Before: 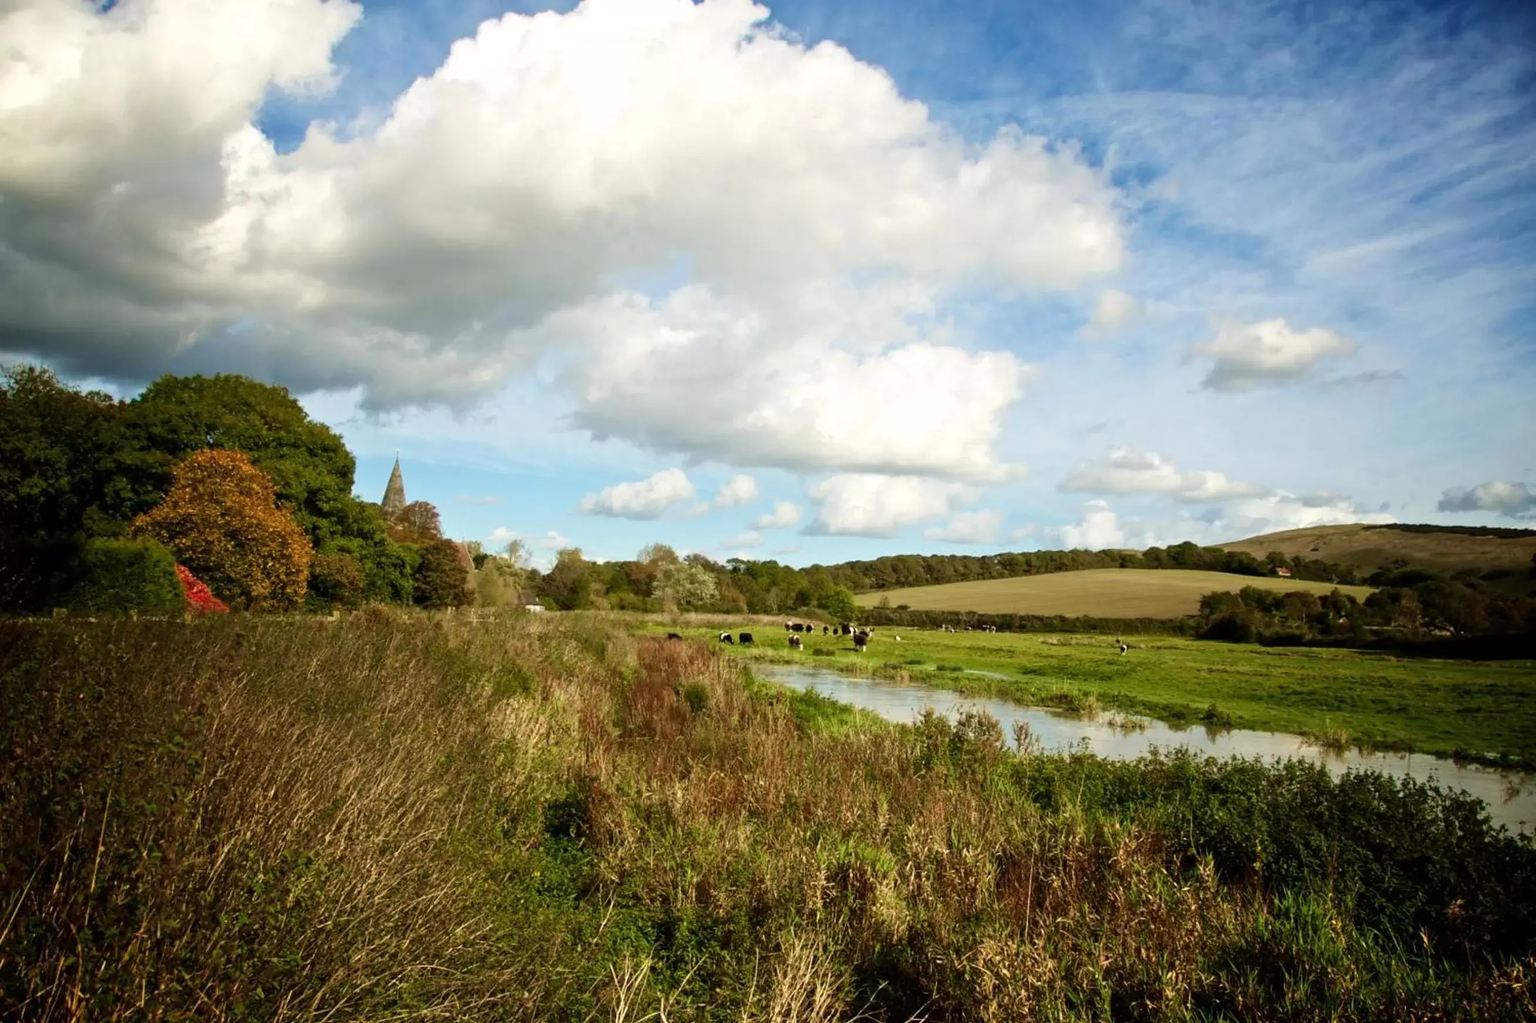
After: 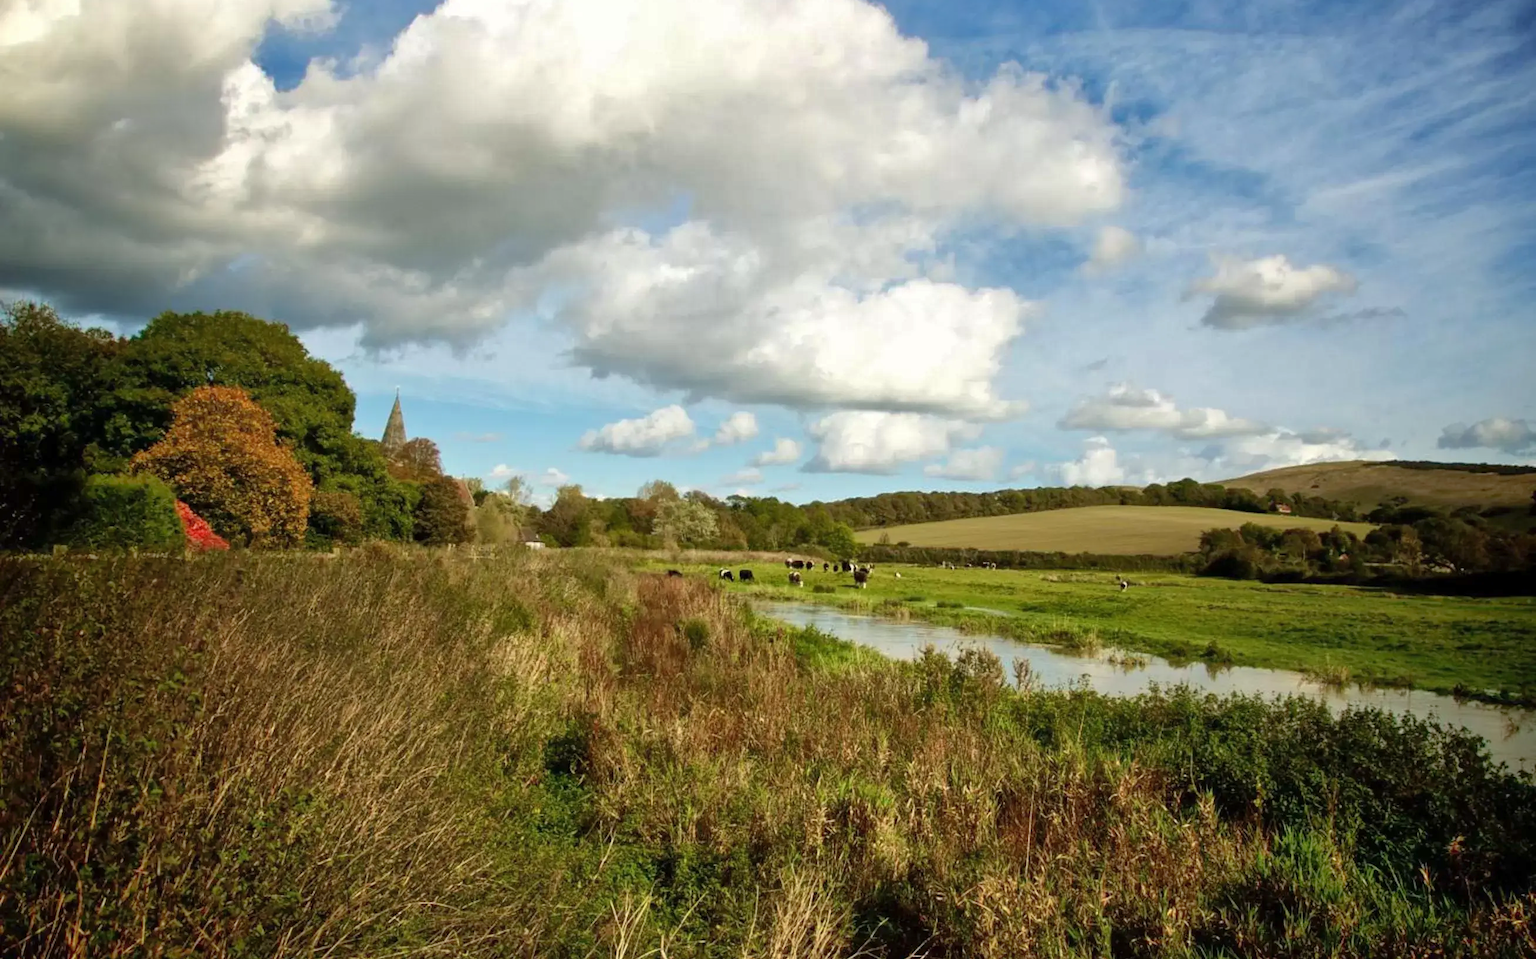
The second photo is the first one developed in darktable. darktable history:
shadows and highlights: on, module defaults
crop and rotate: top 6.25%
